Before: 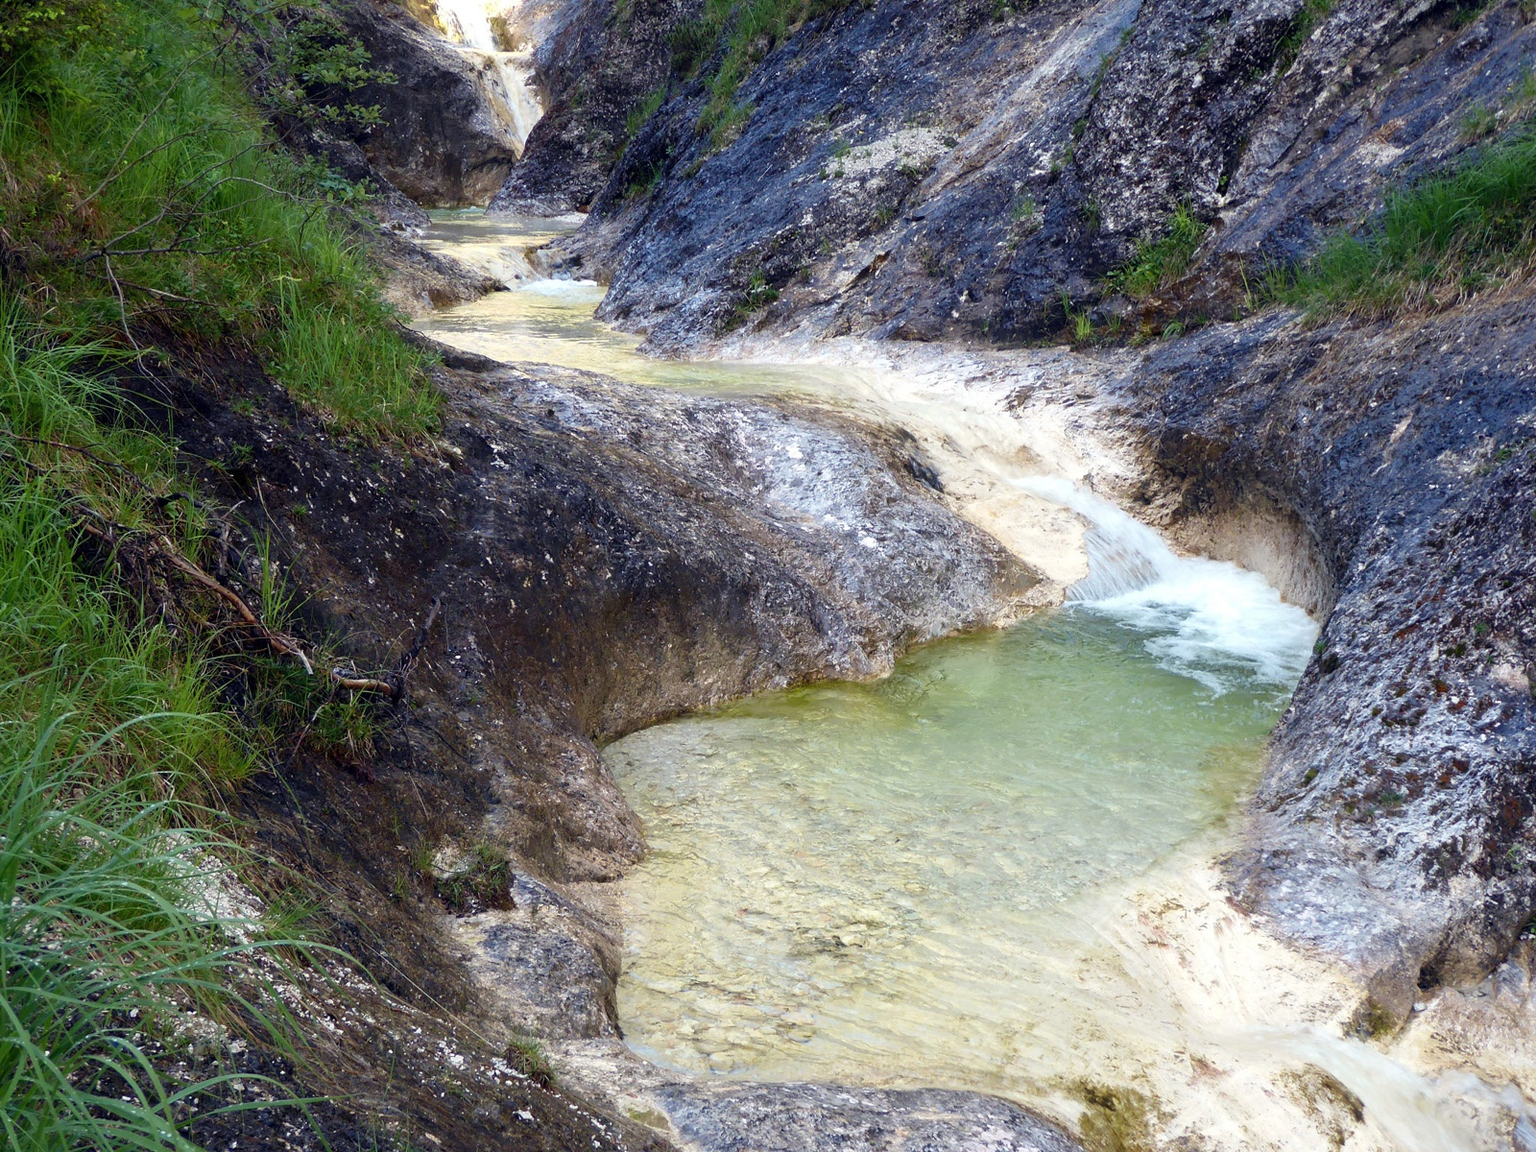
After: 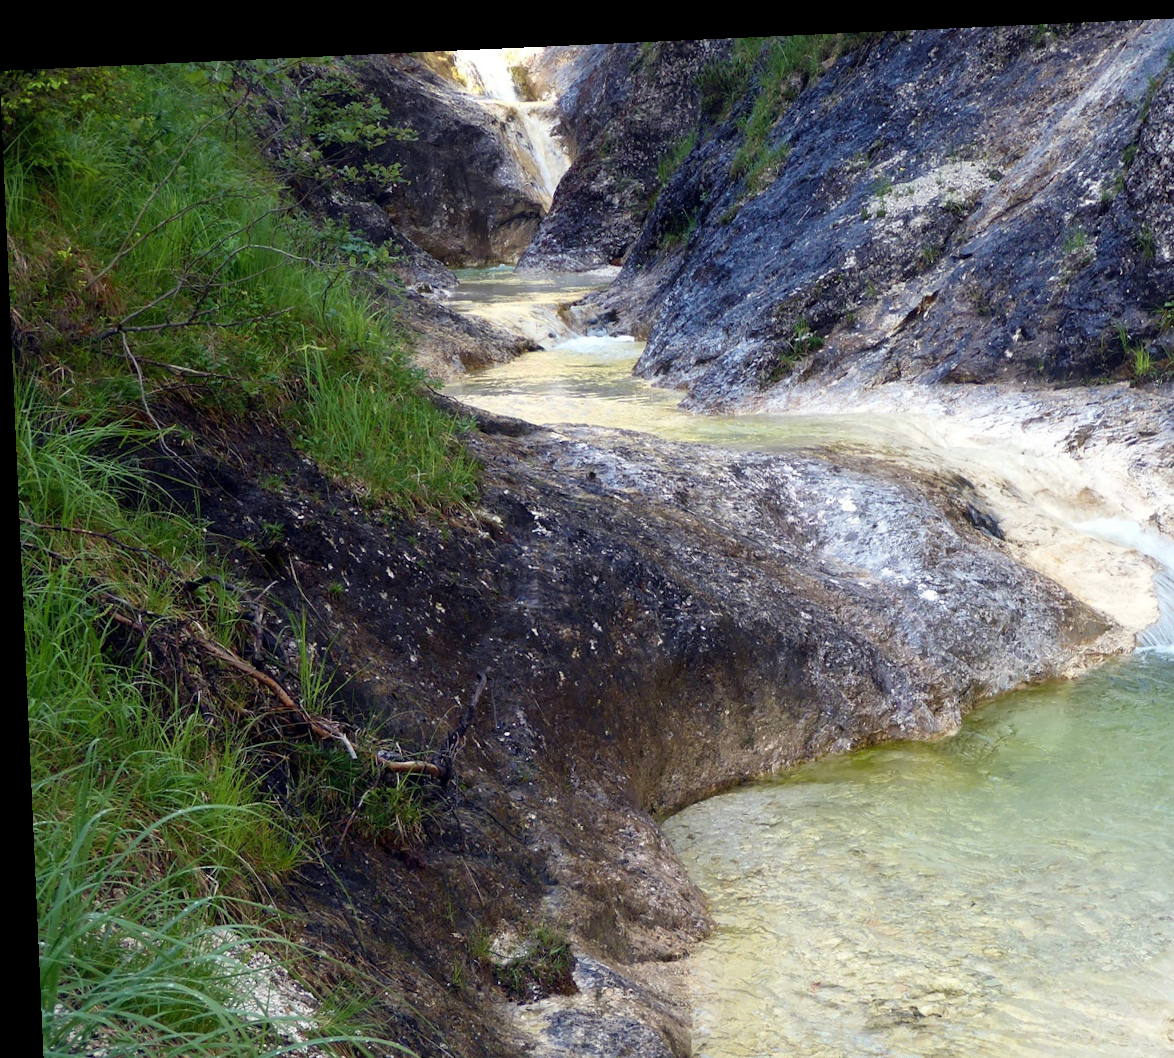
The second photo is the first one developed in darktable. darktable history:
crop: right 28.885%, bottom 16.626%
rotate and perspective: rotation -2.56°, automatic cropping off
